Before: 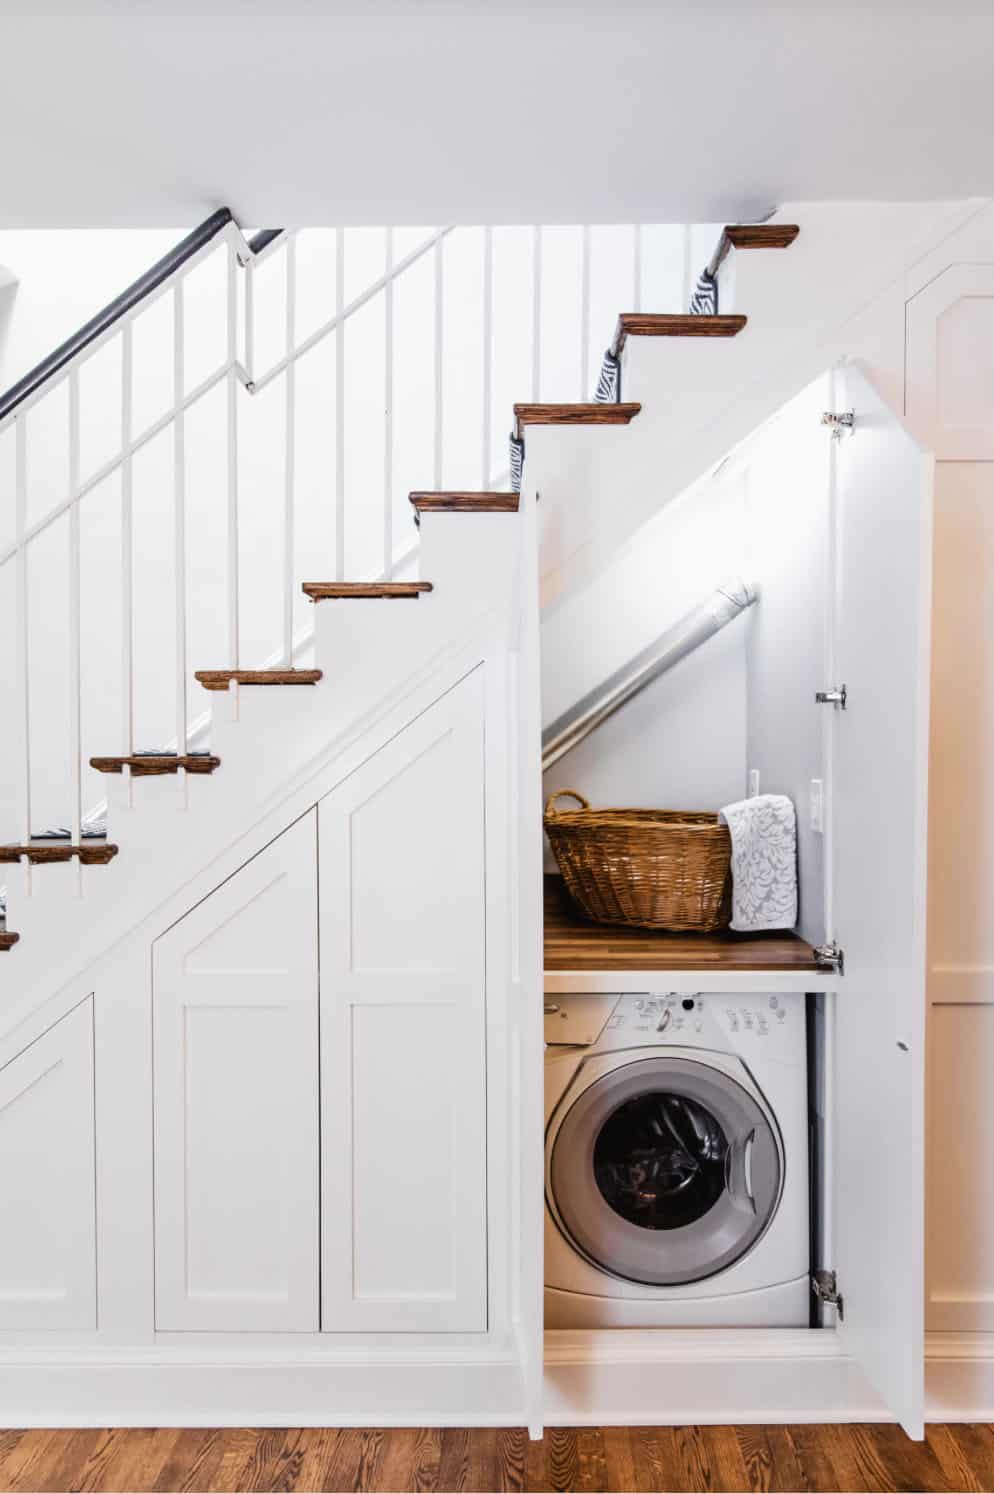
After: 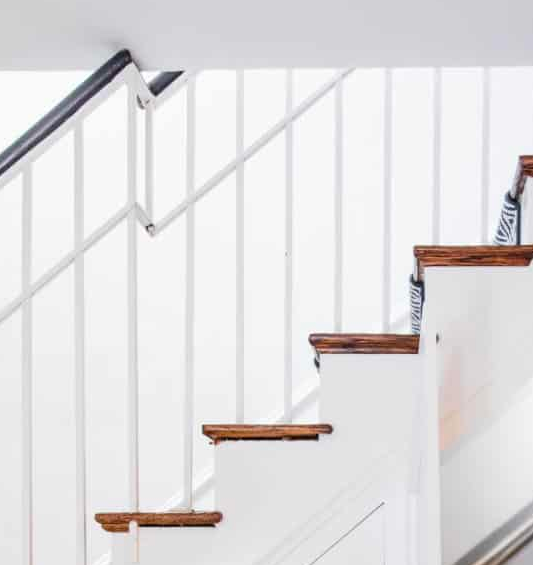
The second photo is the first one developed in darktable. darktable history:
color balance: mode lift, gamma, gain (sRGB)
crop: left 10.121%, top 10.631%, right 36.218%, bottom 51.526%
